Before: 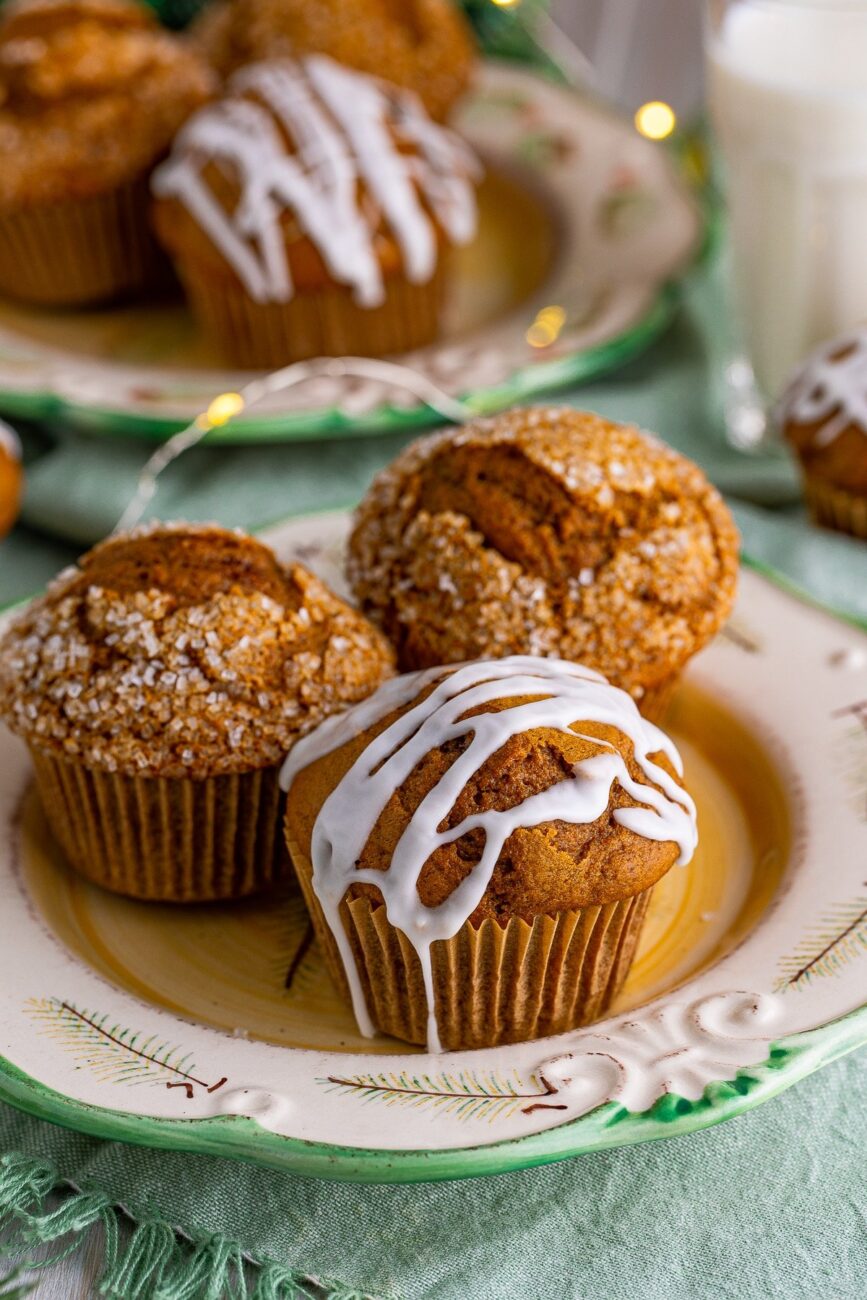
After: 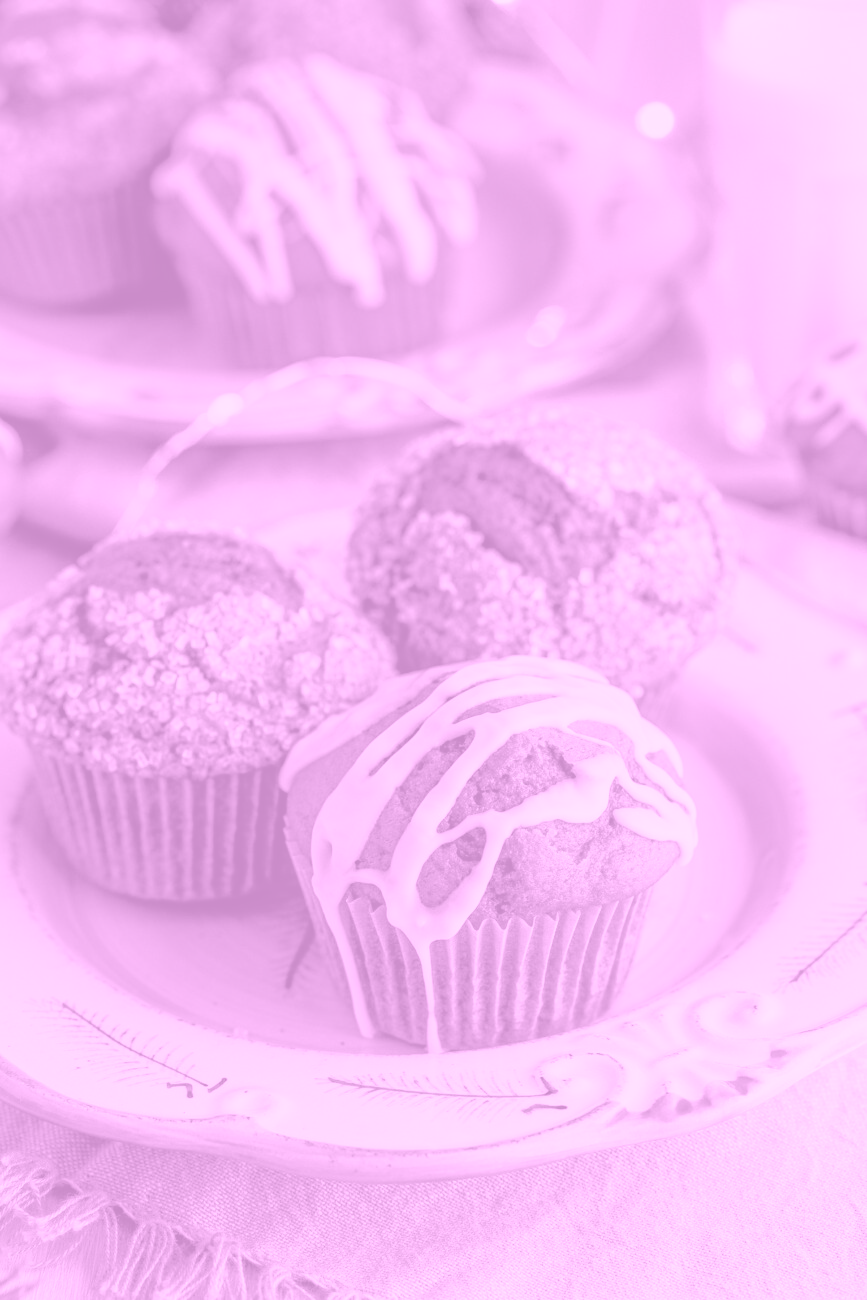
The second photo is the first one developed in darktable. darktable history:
exposure: black level correction 0.009, compensate highlight preservation false
colorize: hue 331.2°, saturation 75%, source mix 30.28%, lightness 70.52%, version 1
